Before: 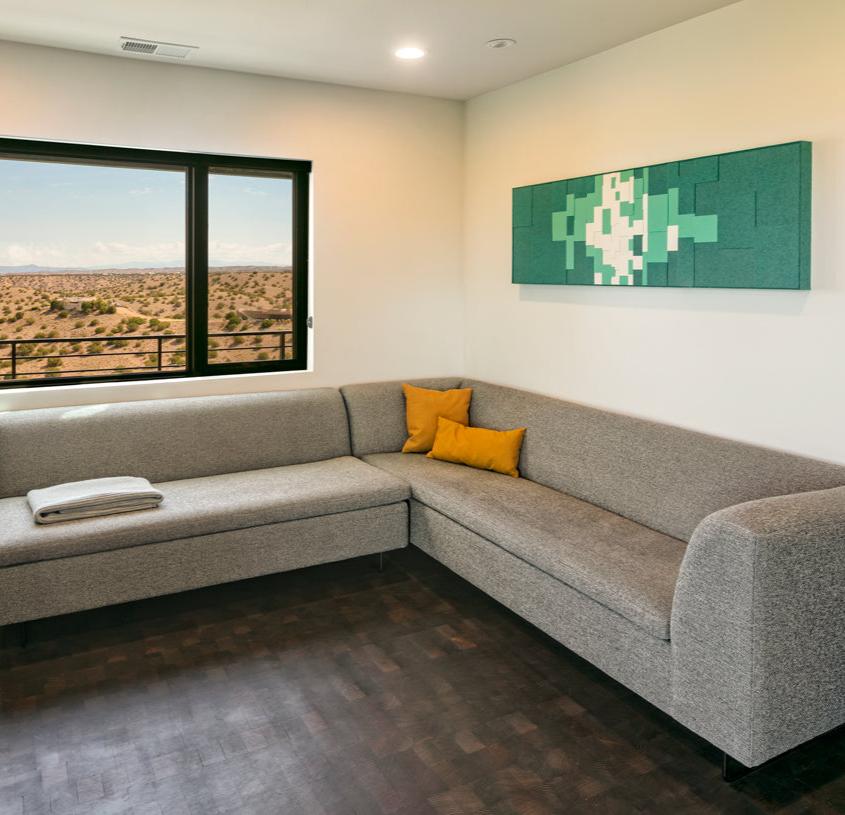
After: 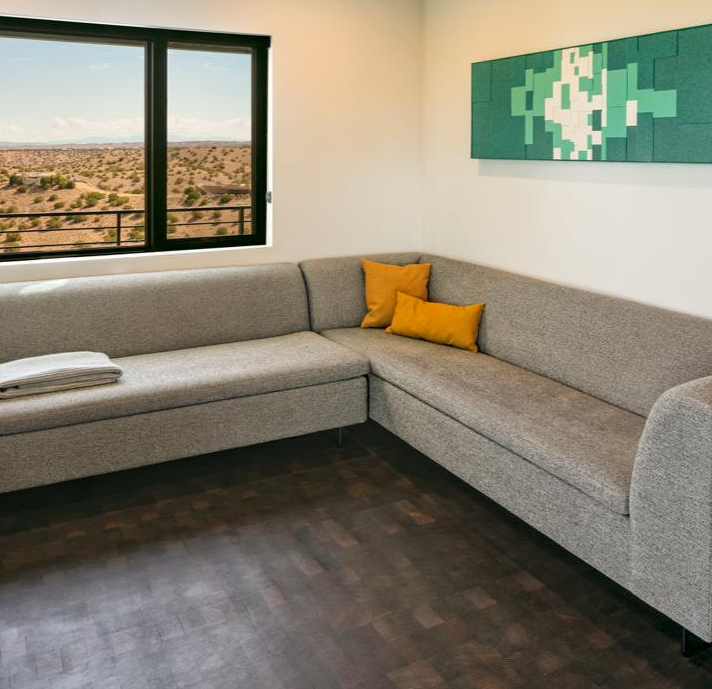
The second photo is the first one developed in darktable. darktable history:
crop and rotate: left 4.948%, top 15.349%, right 10.679%
